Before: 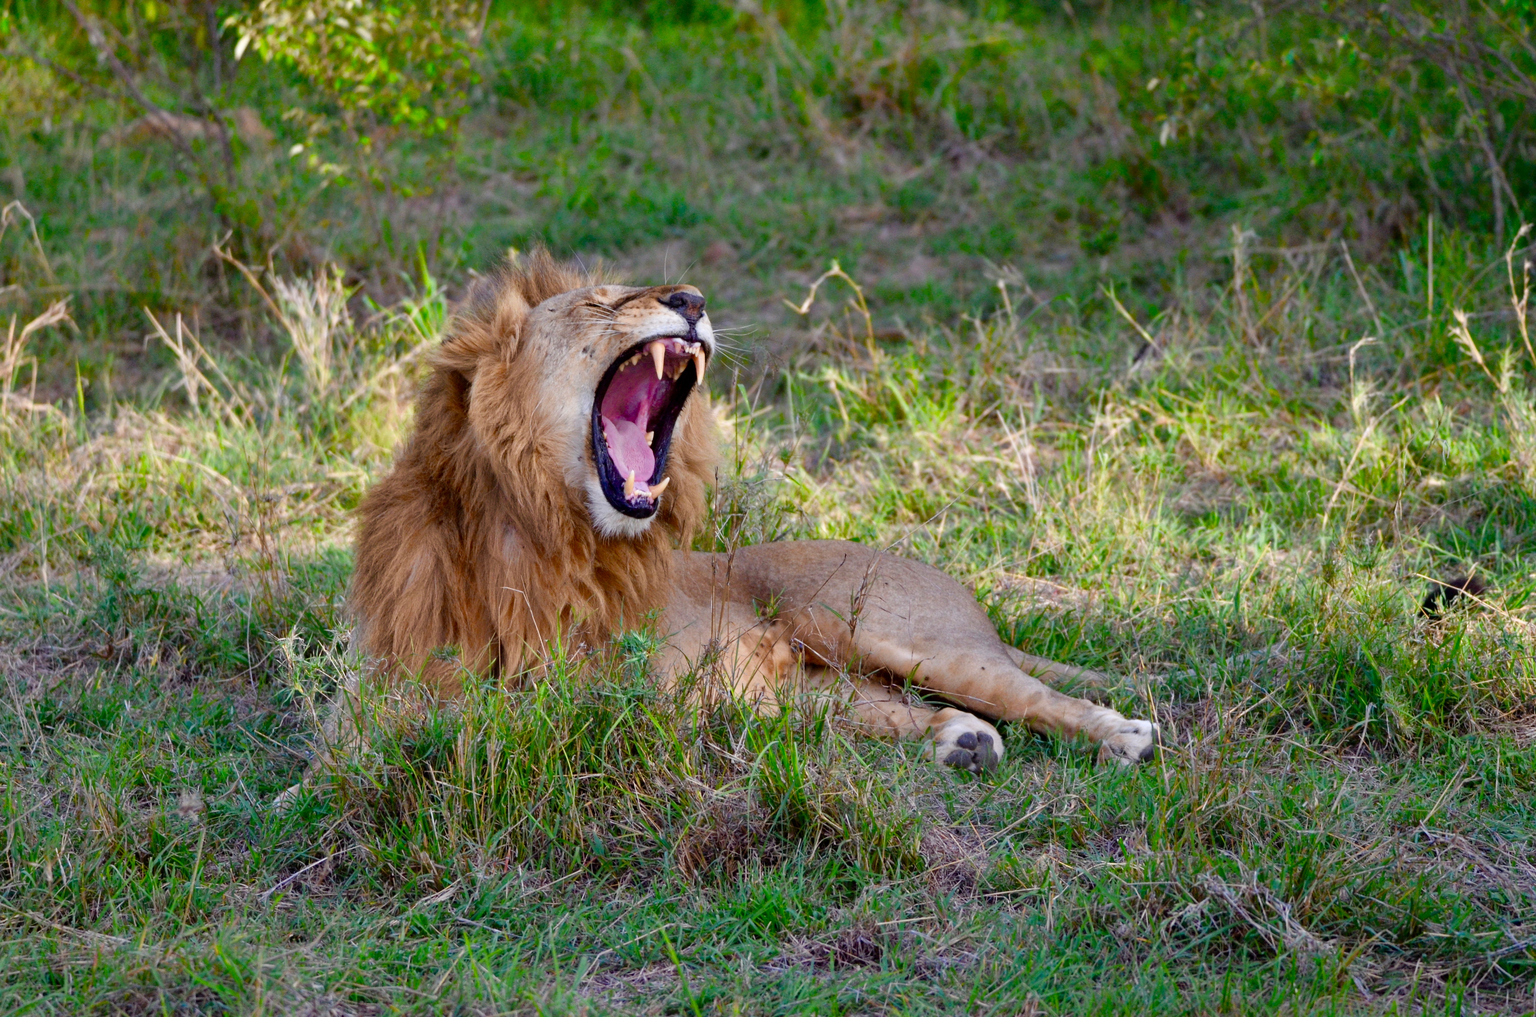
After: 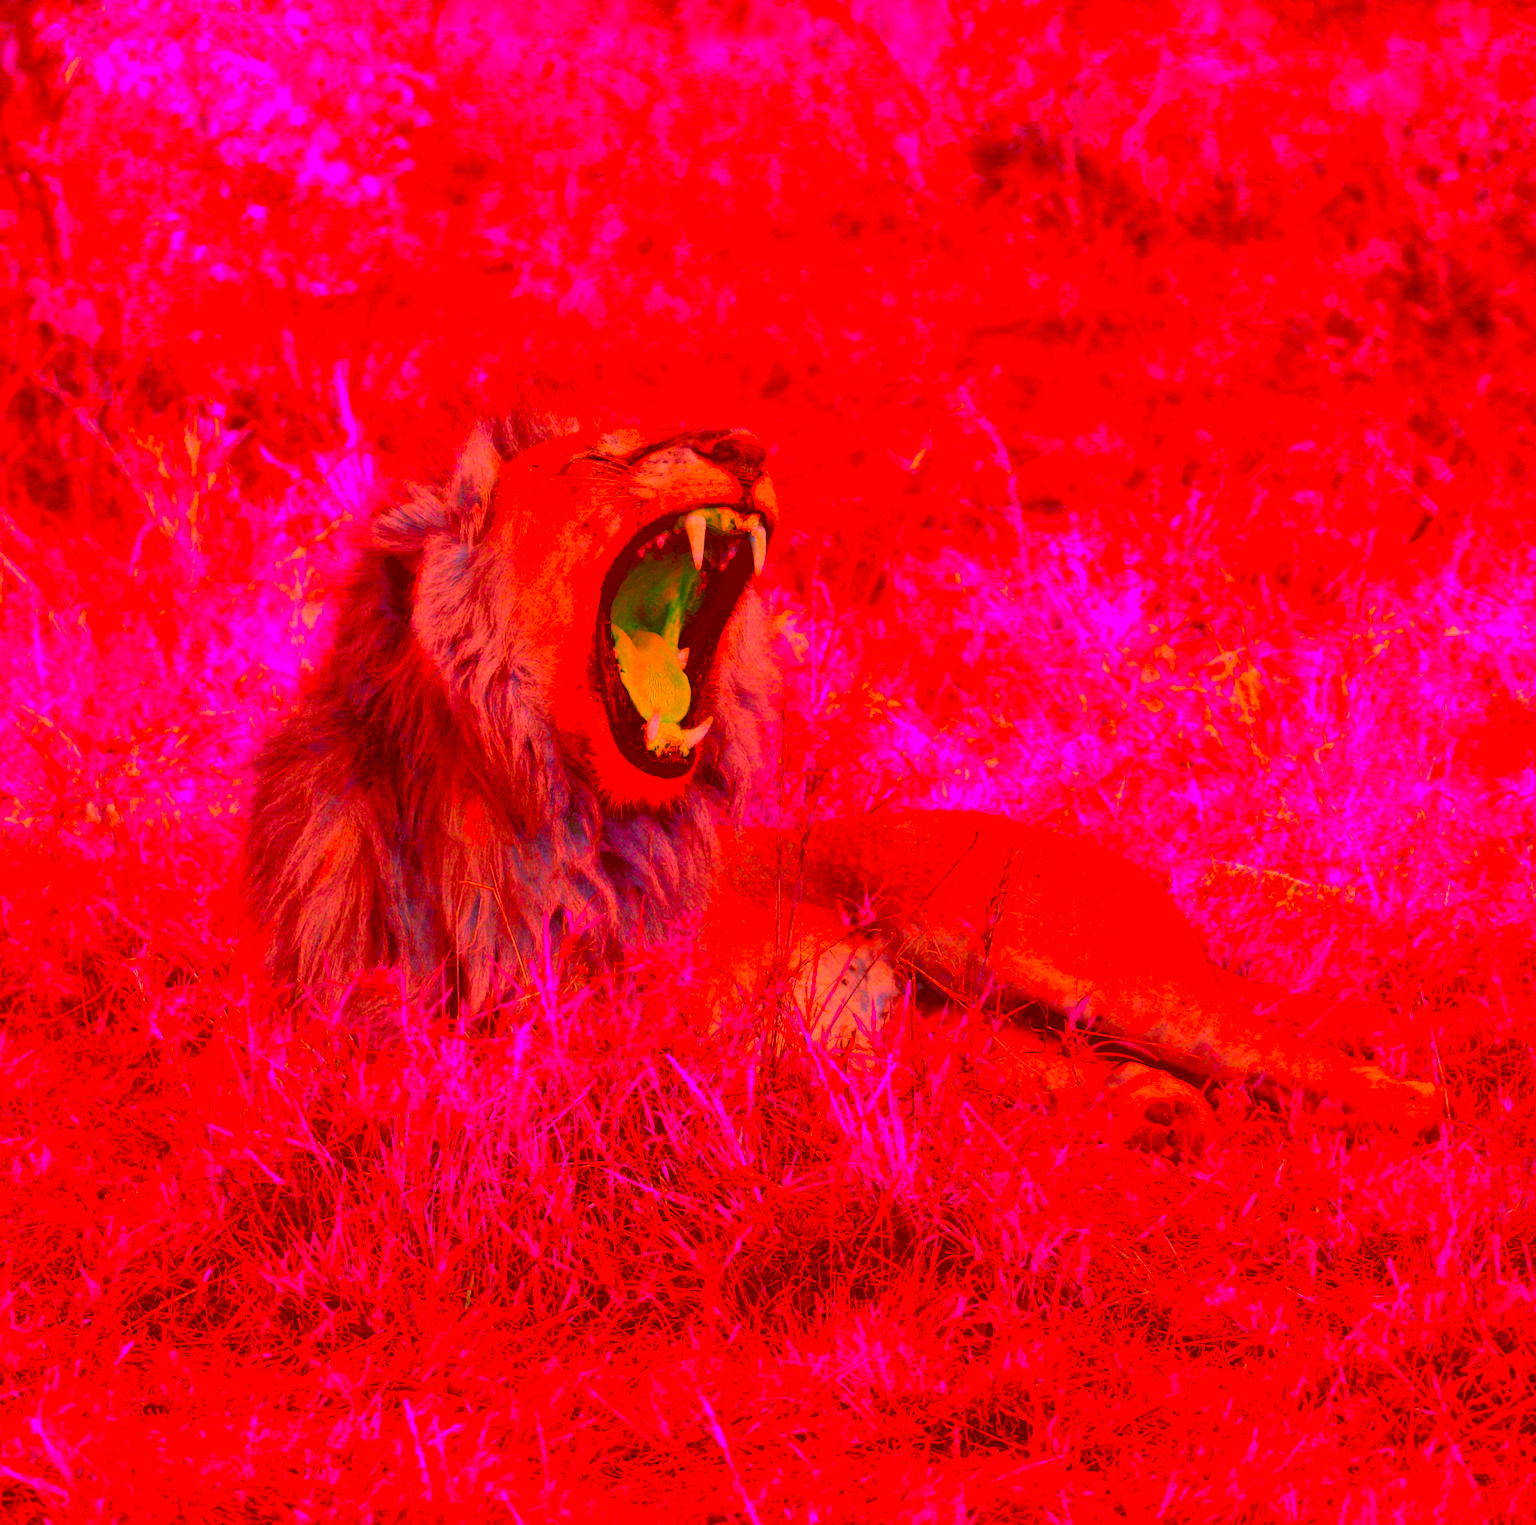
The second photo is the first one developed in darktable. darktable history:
color correction: highlights a* -39.68, highlights b* -40, shadows a* -40, shadows b* -40, saturation -3
crop and rotate: left 12.673%, right 20.66%
